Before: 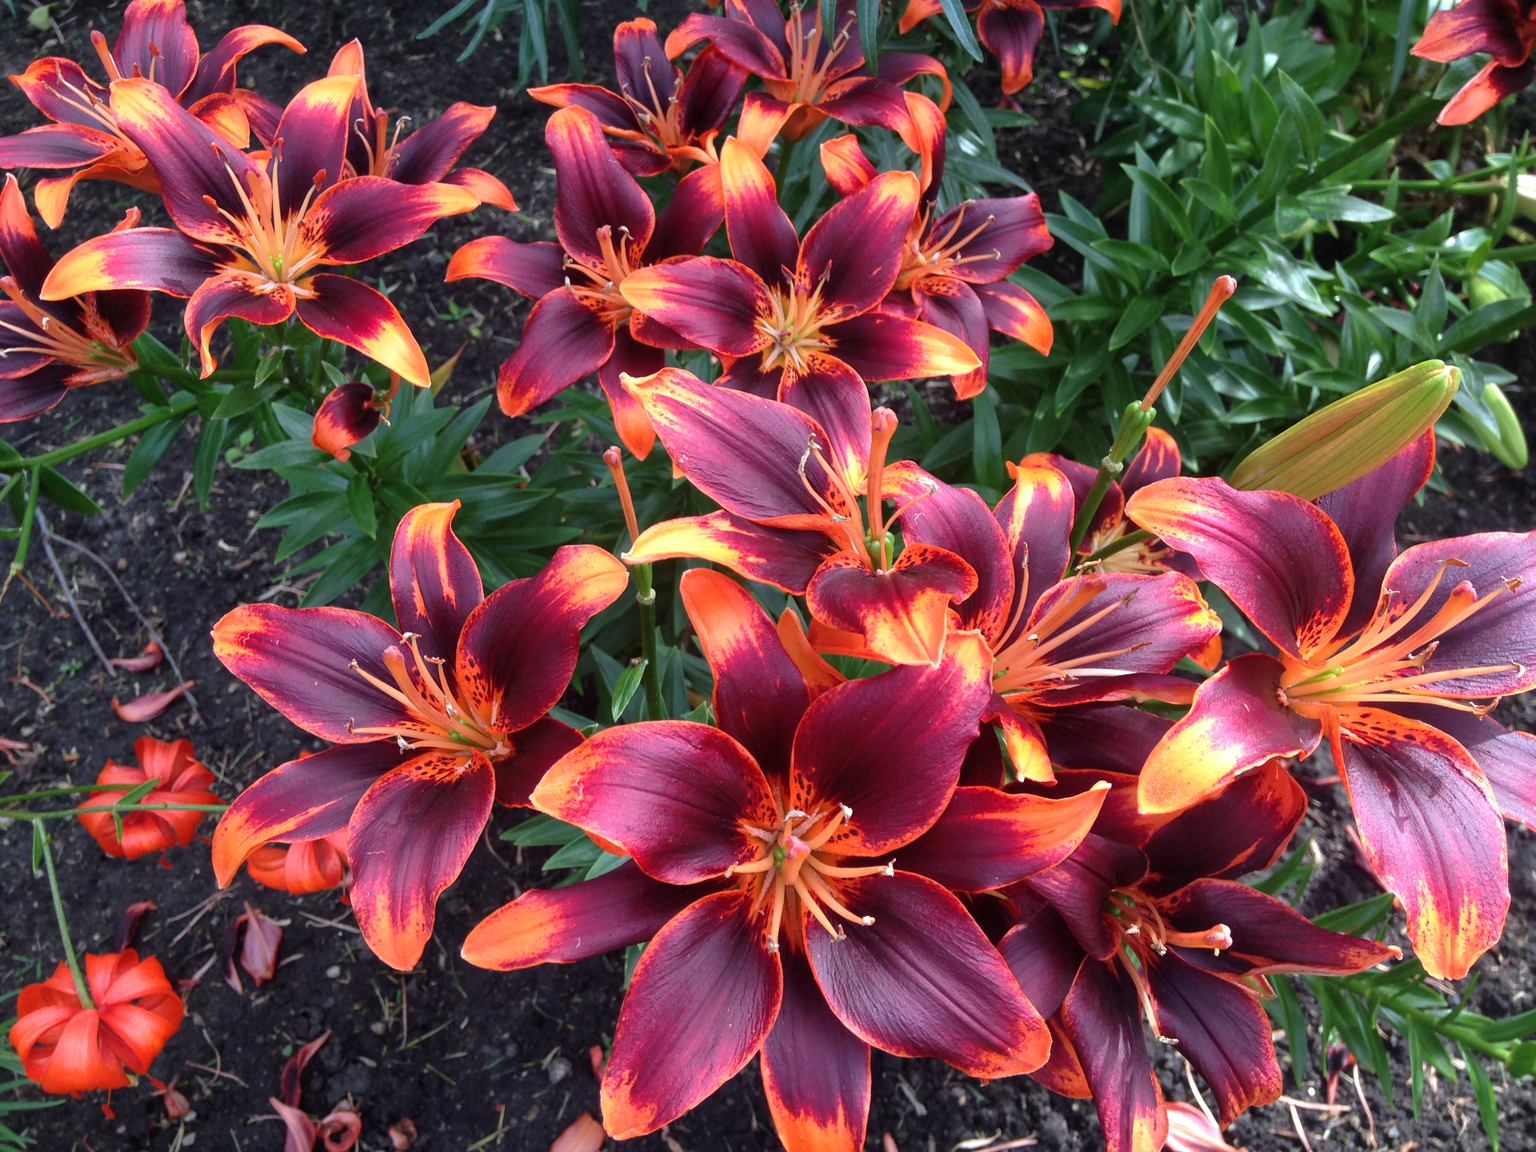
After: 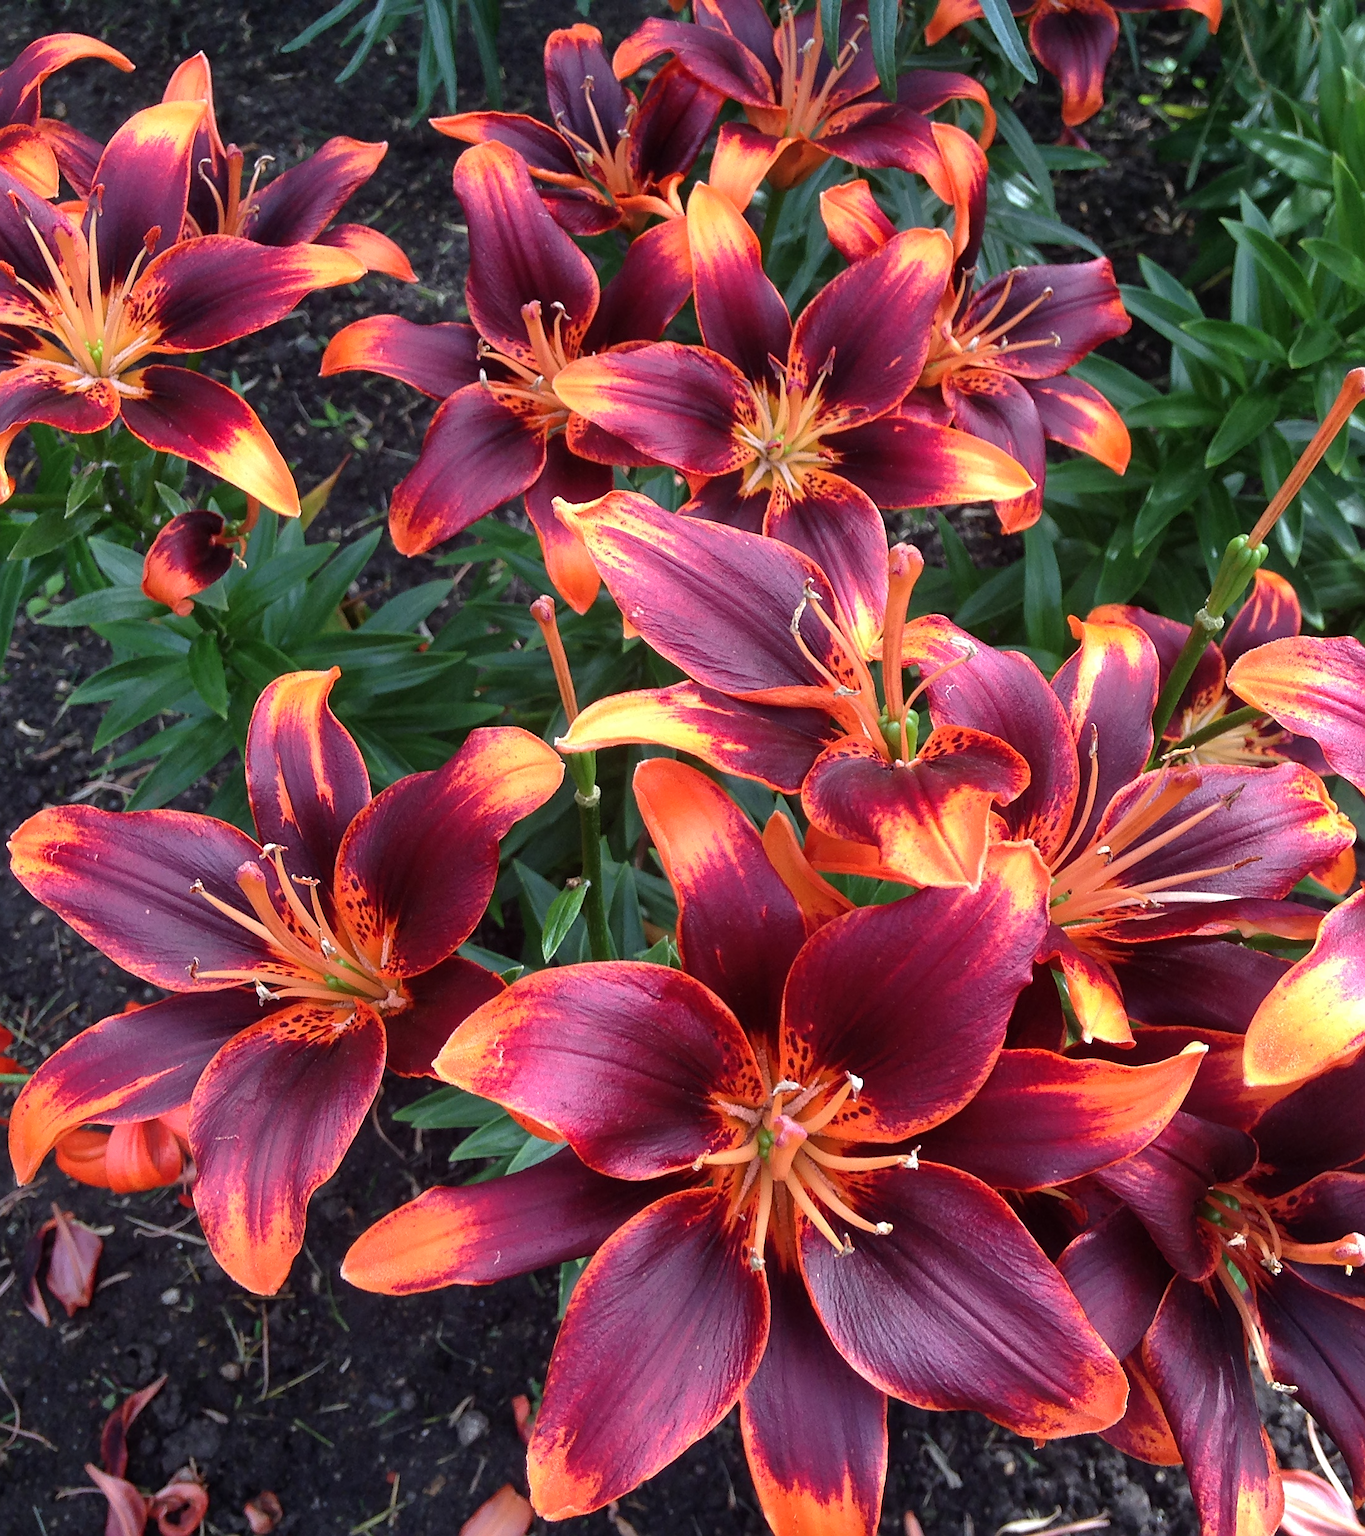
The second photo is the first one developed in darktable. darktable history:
sharpen: on, module defaults
crop and rotate: left 13.409%, right 19.924%
rotate and perspective: automatic cropping off
